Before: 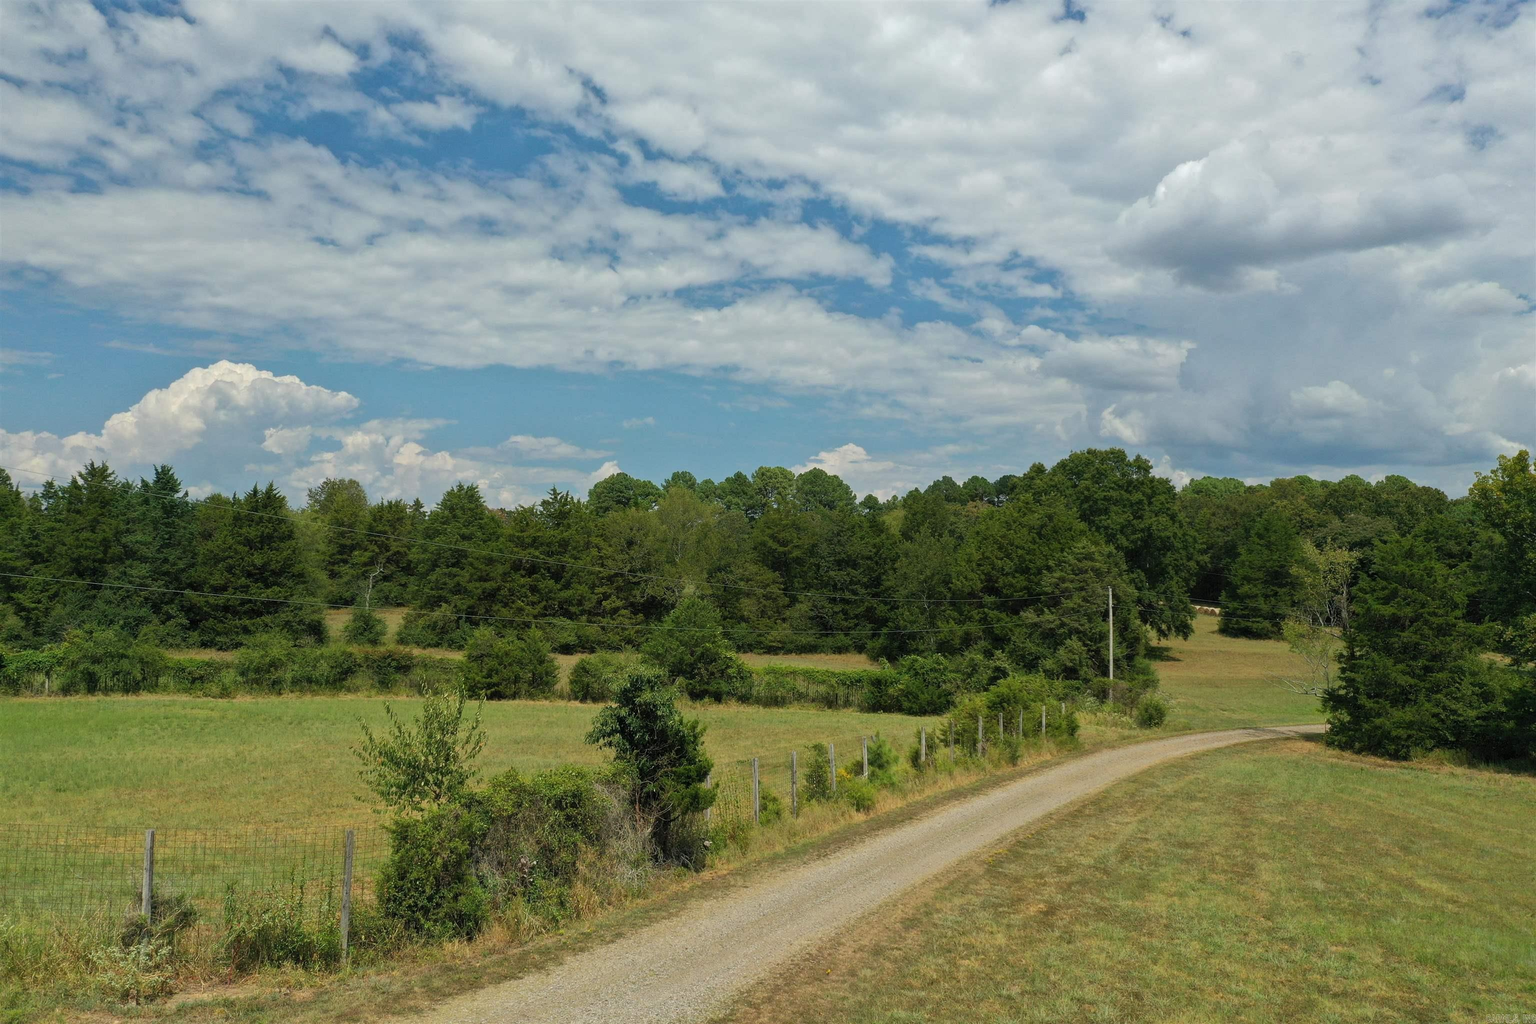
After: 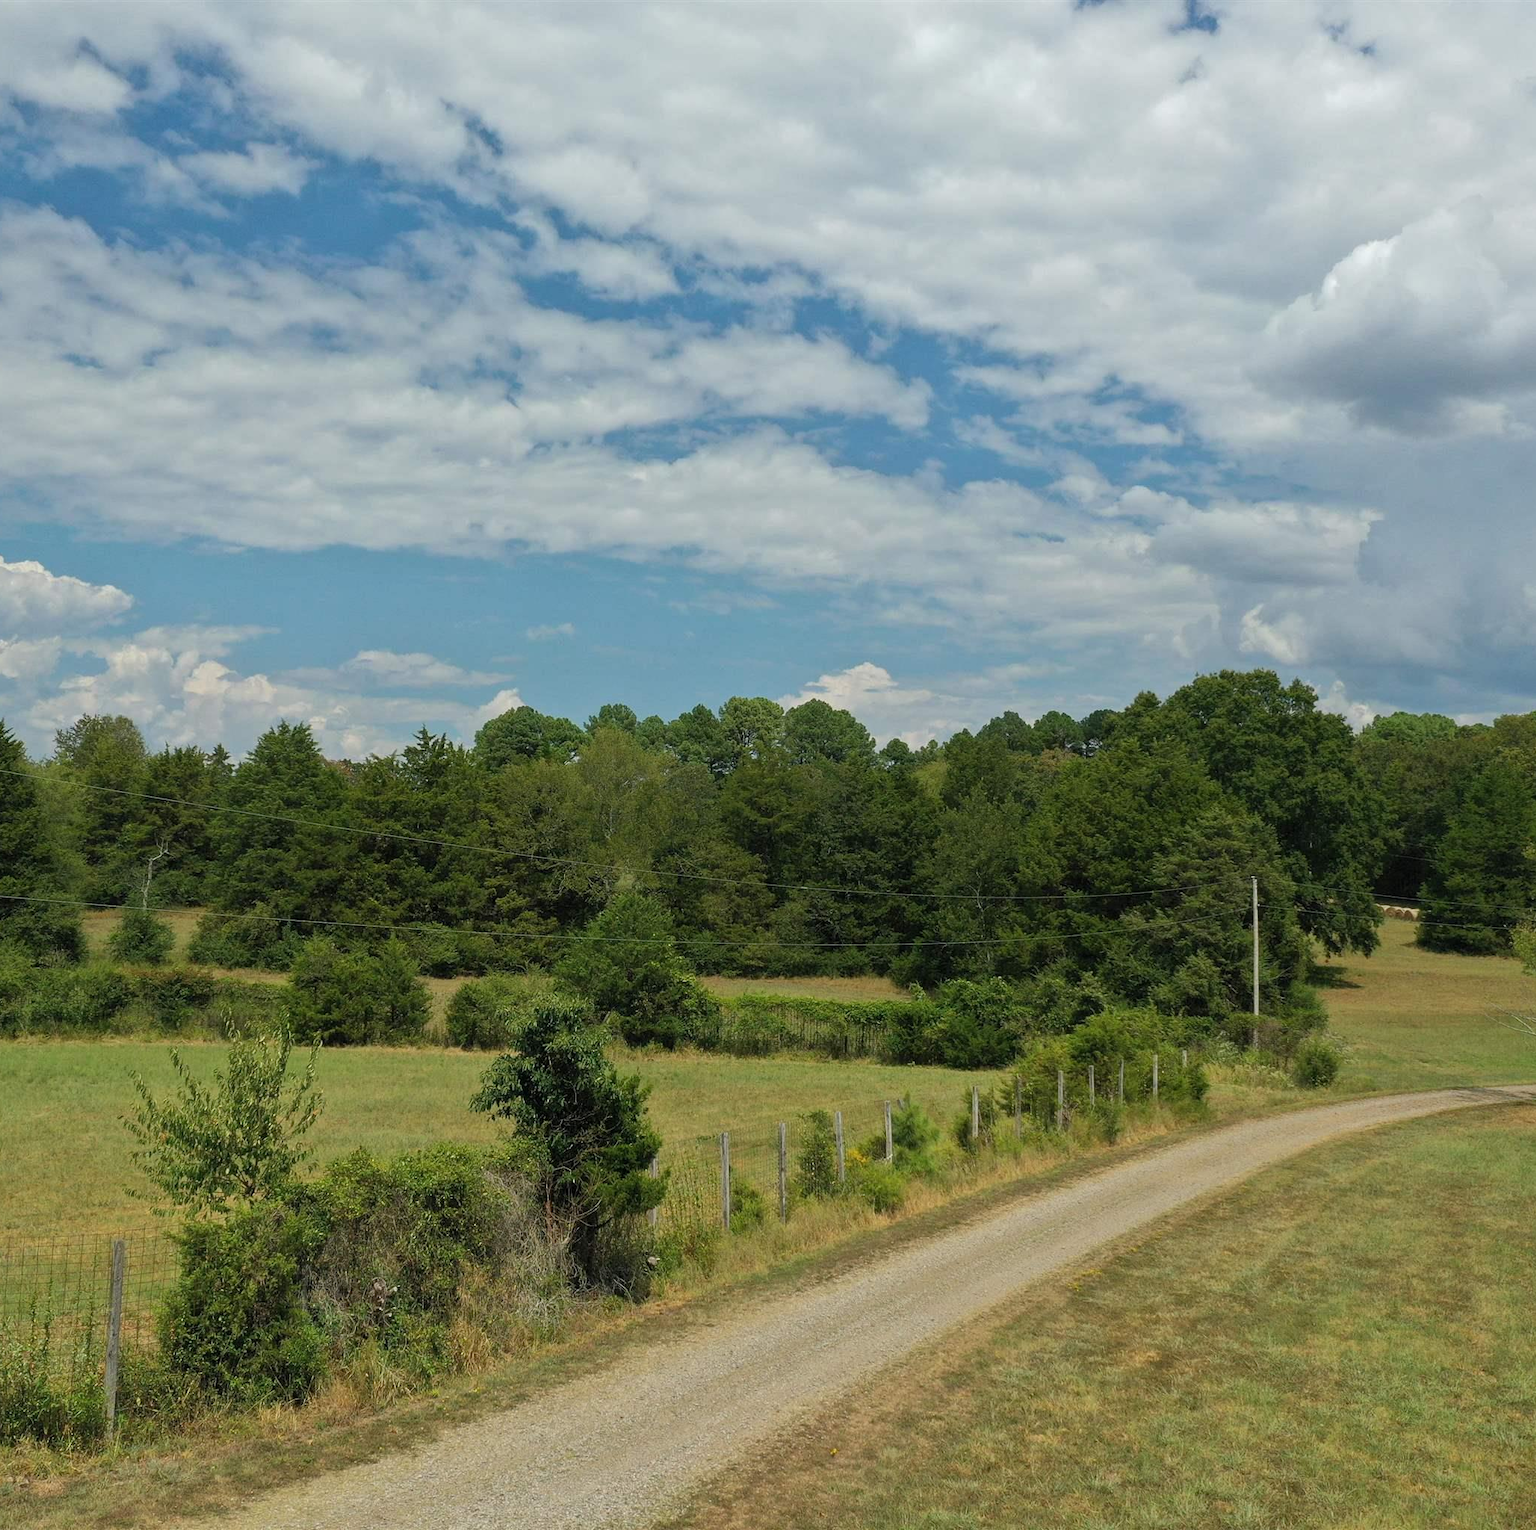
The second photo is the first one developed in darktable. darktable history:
crop and rotate: left 17.615%, right 15.452%
